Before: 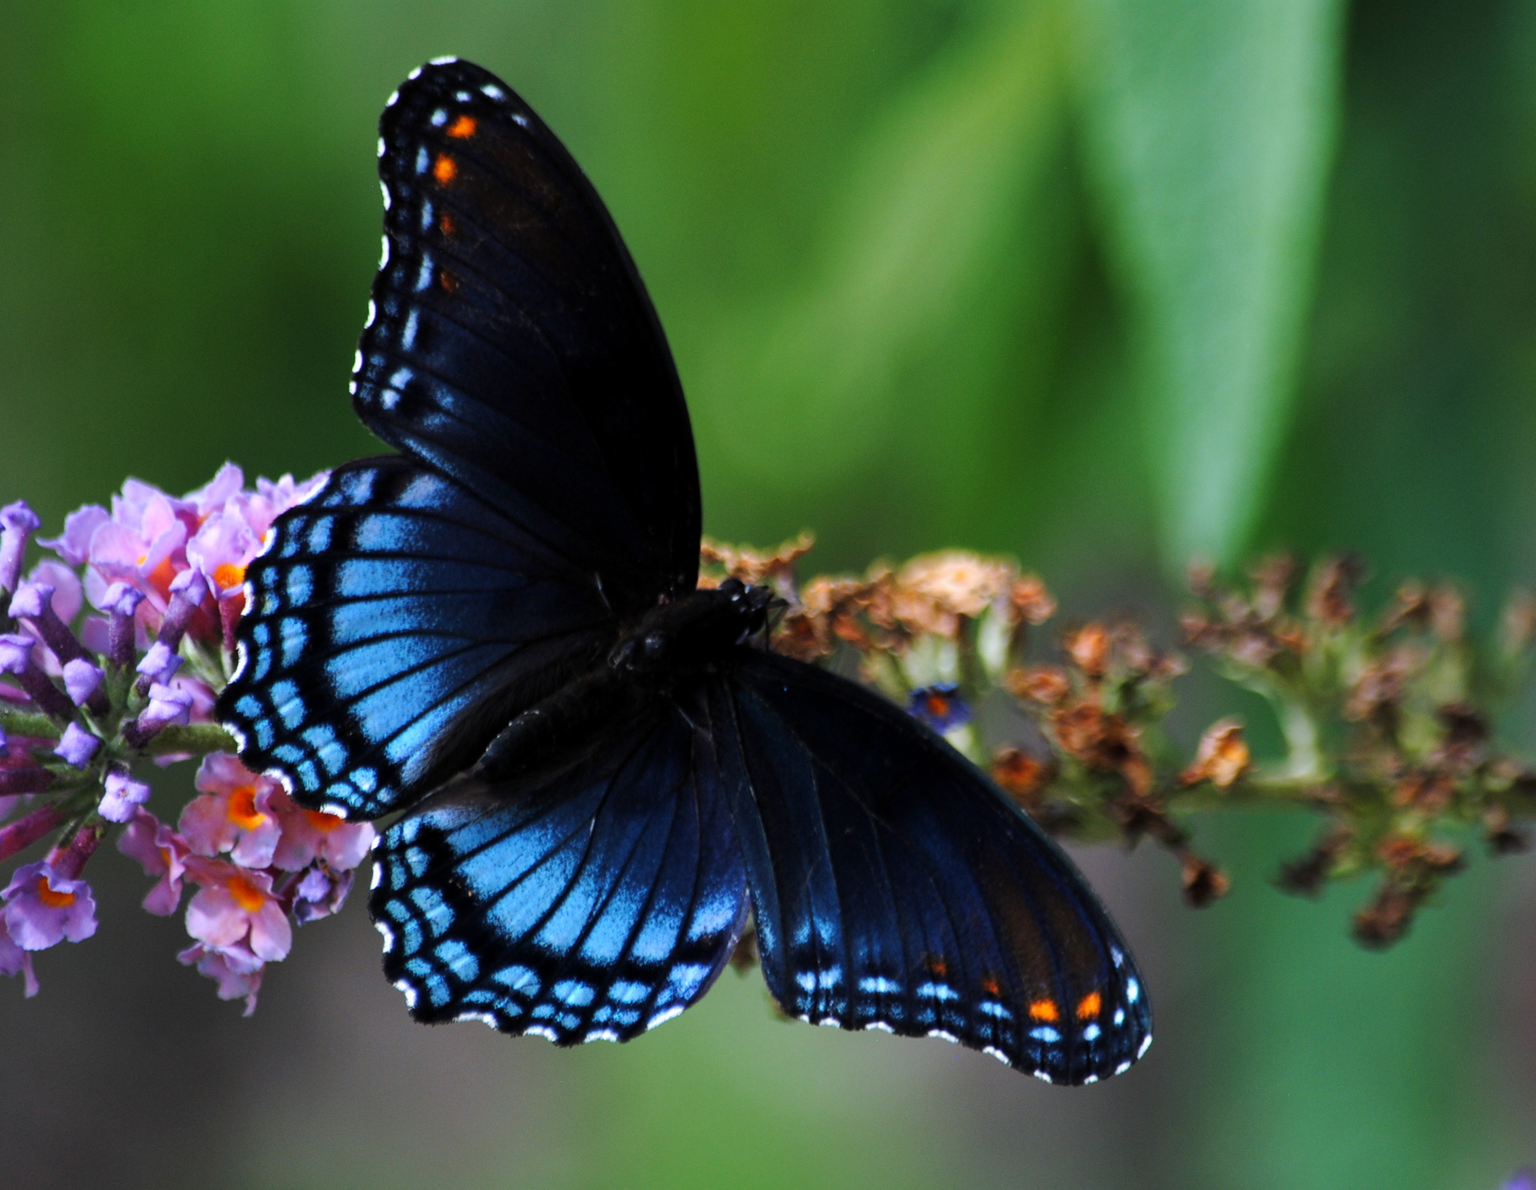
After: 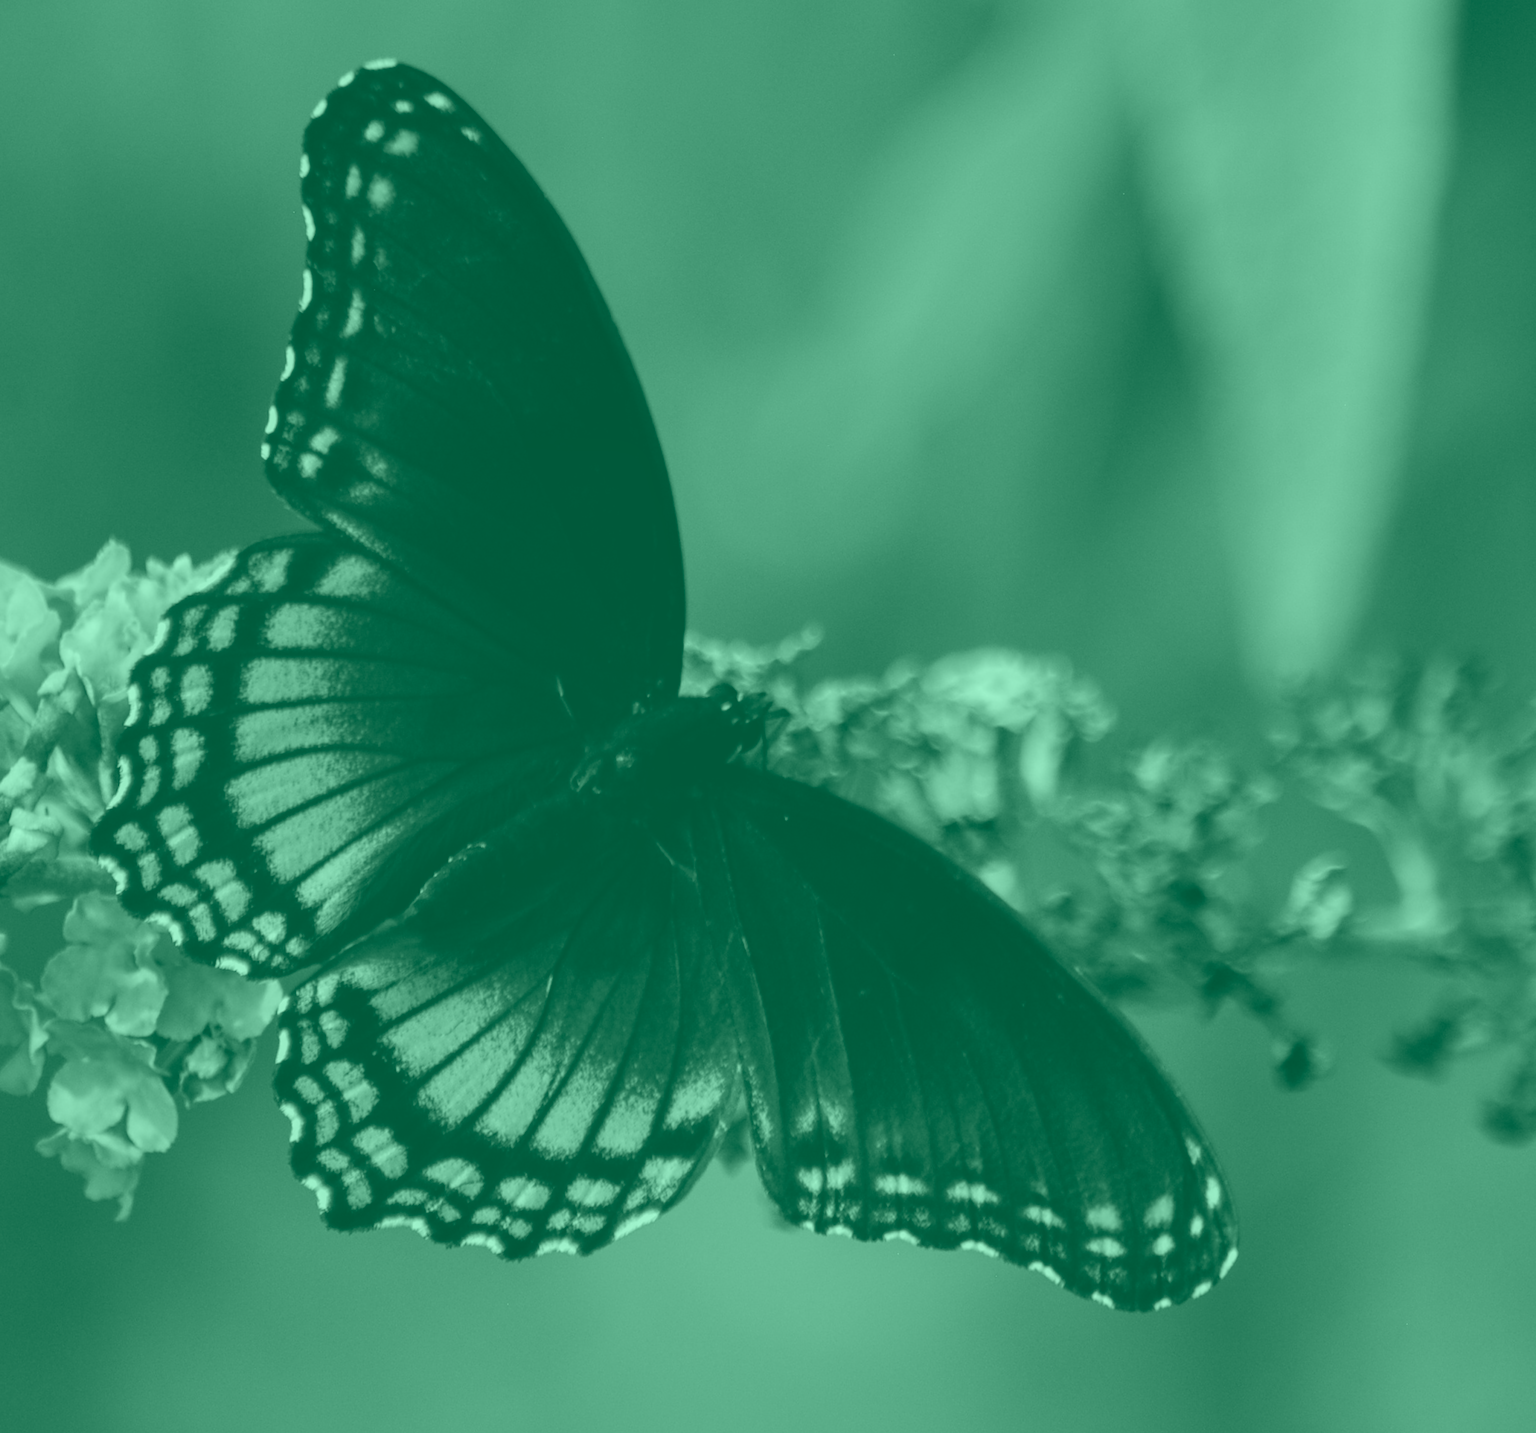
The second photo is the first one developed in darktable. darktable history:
crop: left 8.026%, right 7.374%
local contrast: detail 135%, midtone range 0.75
rotate and perspective: rotation 0.226°, lens shift (vertical) -0.042, crop left 0.023, crop right 0.982, crop top 0.006, crop bottom 0.994
colorize: hue 147.6°, saturation 65%, lightness 21.64%
color calibration: illuminant as shot in camera, x 0.379, y 0.396, temperature 4138.76 K
